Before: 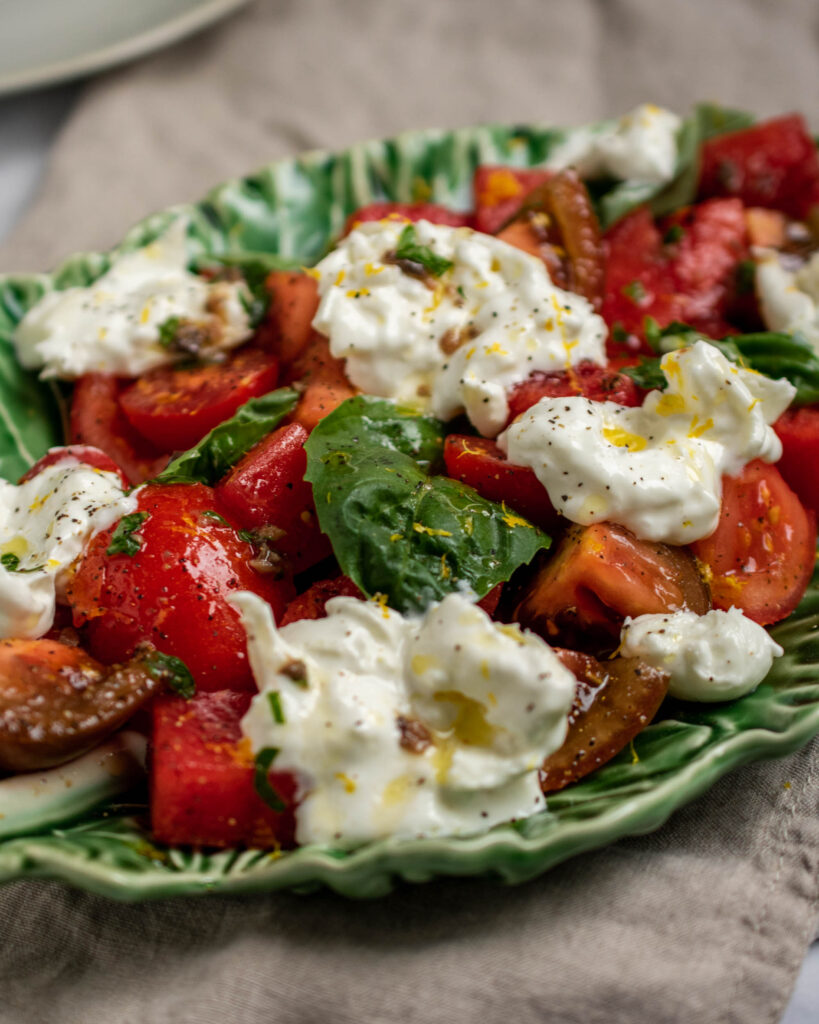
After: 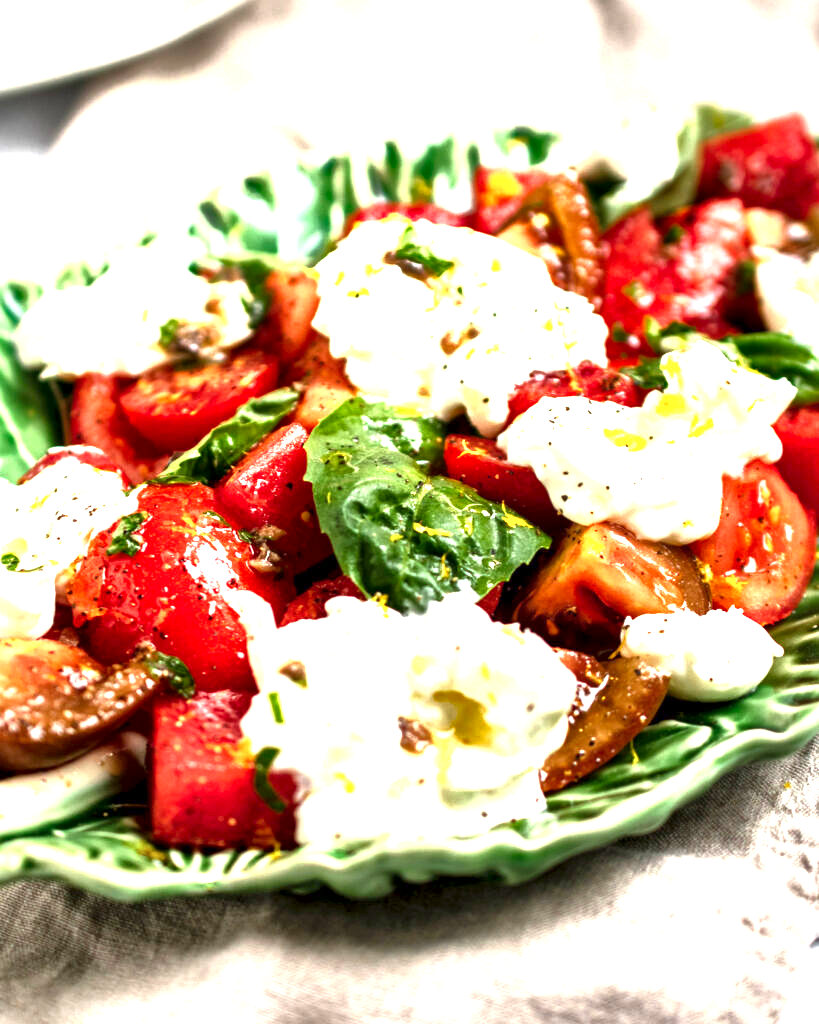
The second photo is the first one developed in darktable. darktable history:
exposure: exposure 2.183 EV, compensate highlight preservation false
haze removal: strength 0.014, distance 0.255, compatibility mode true, adaptive false
tone equalizer: mask exposure compensation -0.507 EV
local contrast: mode bilateral grid, contrast 44, coarseness 69, detail 215%, midtone range 0.2
